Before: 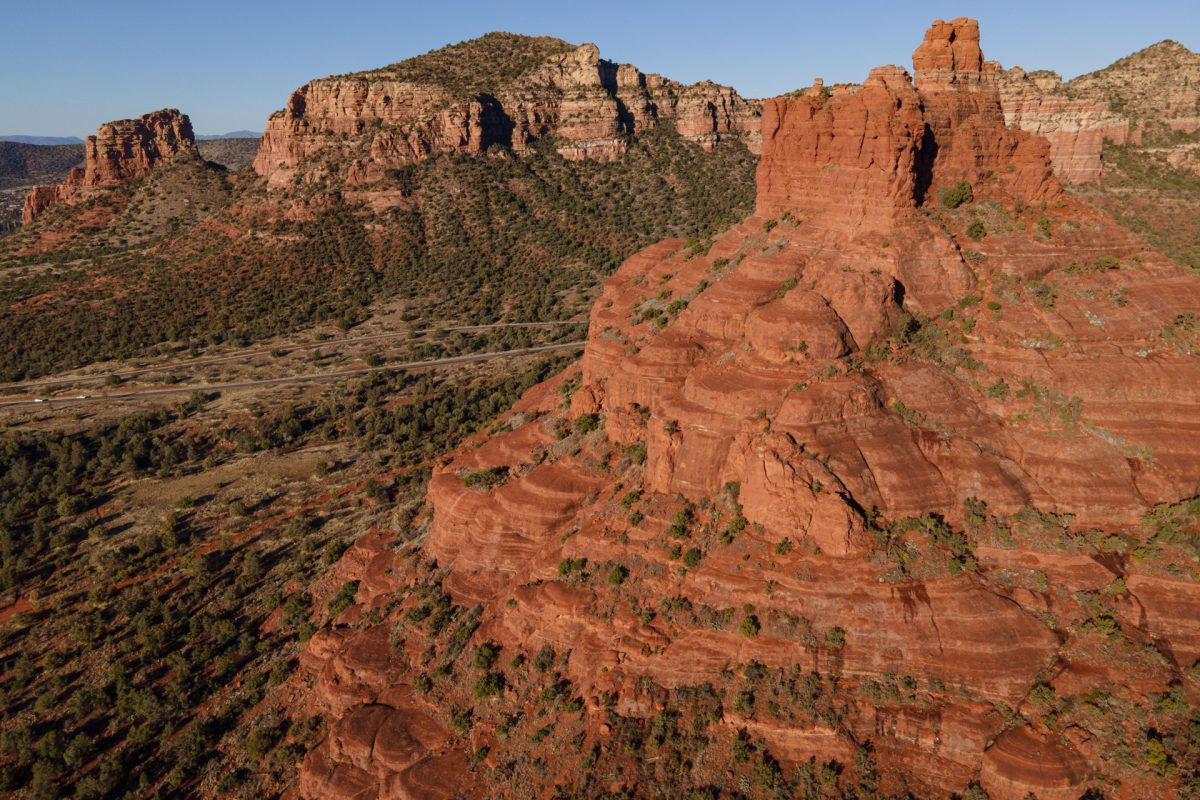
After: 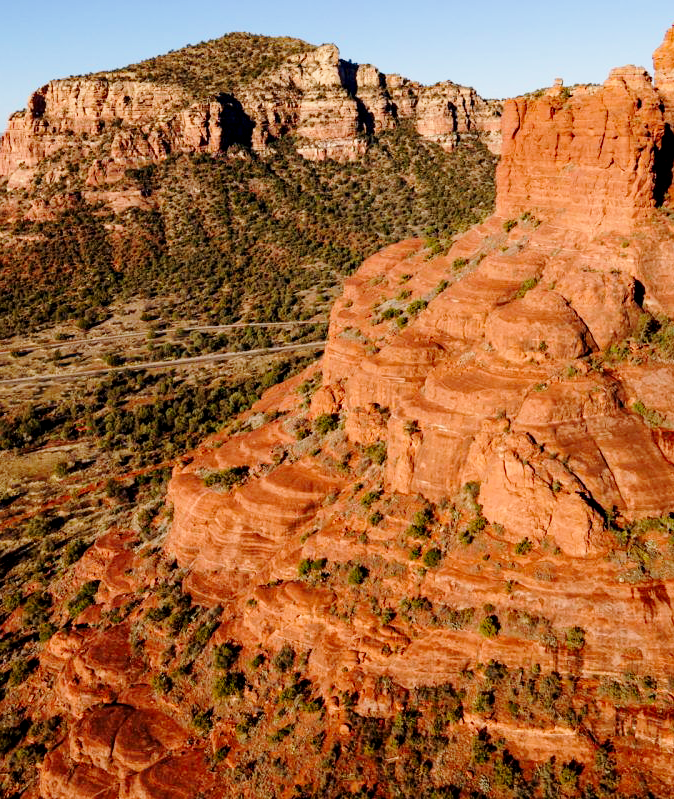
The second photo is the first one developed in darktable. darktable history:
exposure: black level correction 0.009, compensate highlight preservation false
base curve: curves: ch0 [(0, 0) (0.028, 0.03) (0.121, 0.232) (0.46, 0.748) (0.859, 0.968) (1, 1)], preserve colors none
crop: left 21.697%, right 22.134%, bottom 0.012%
